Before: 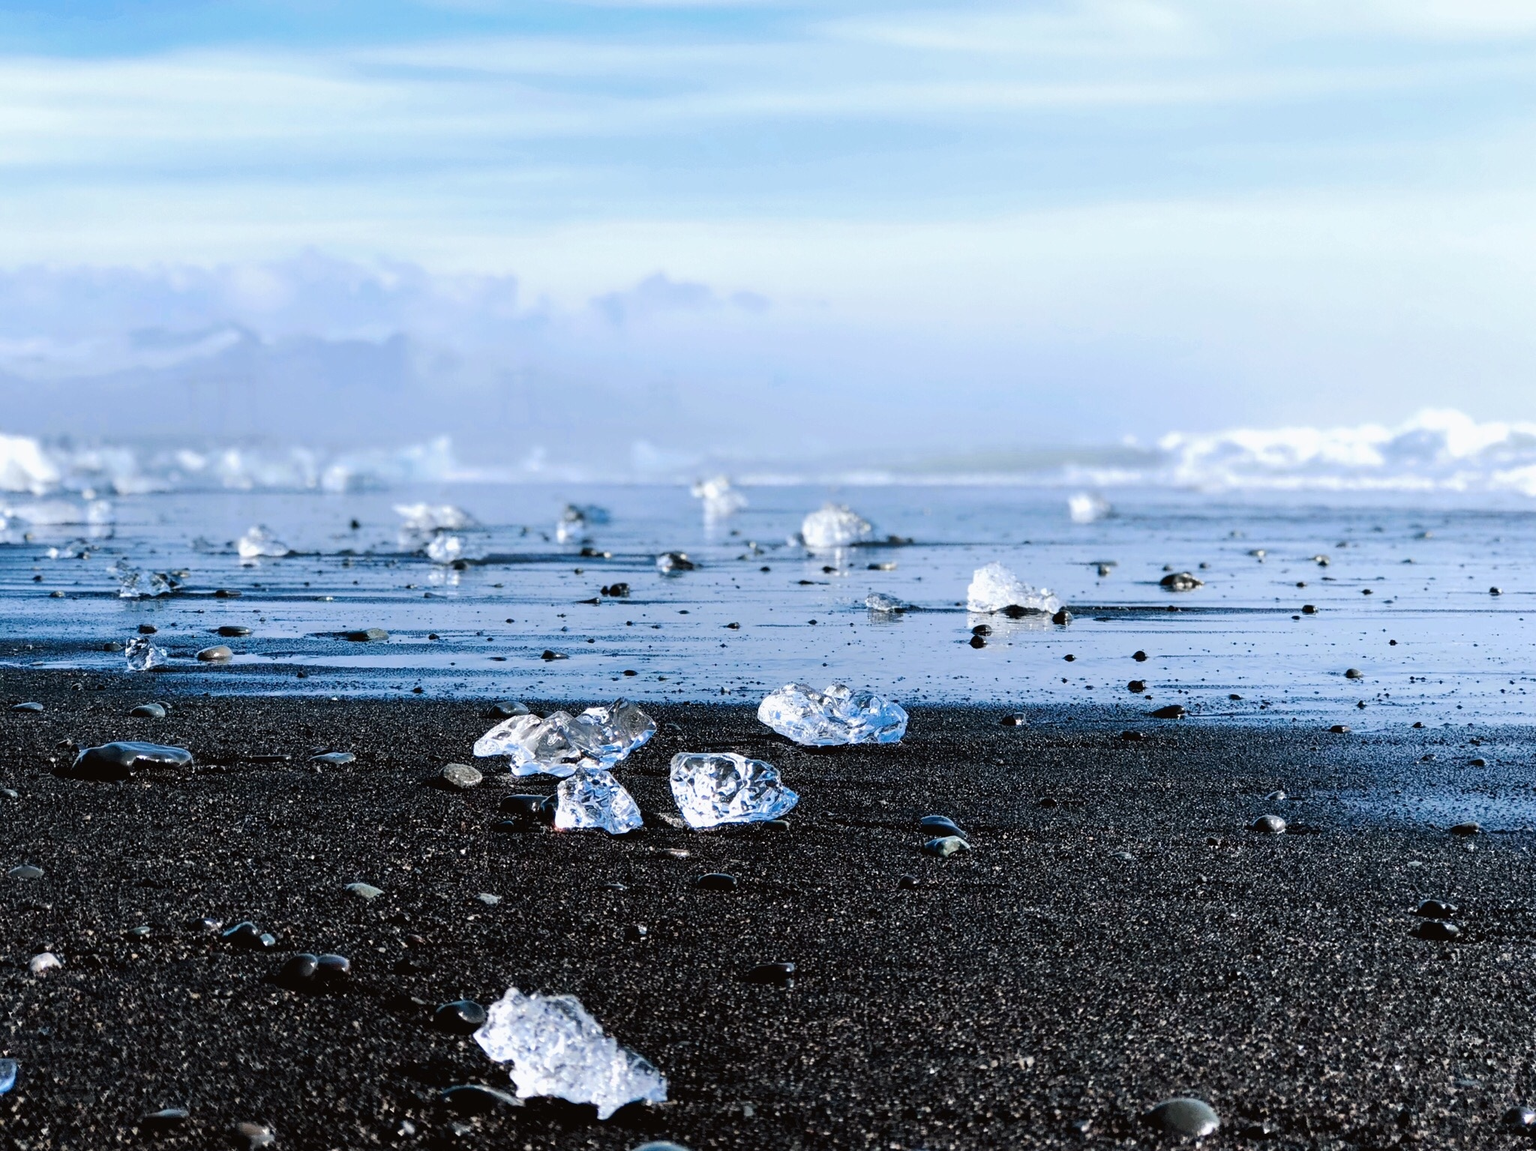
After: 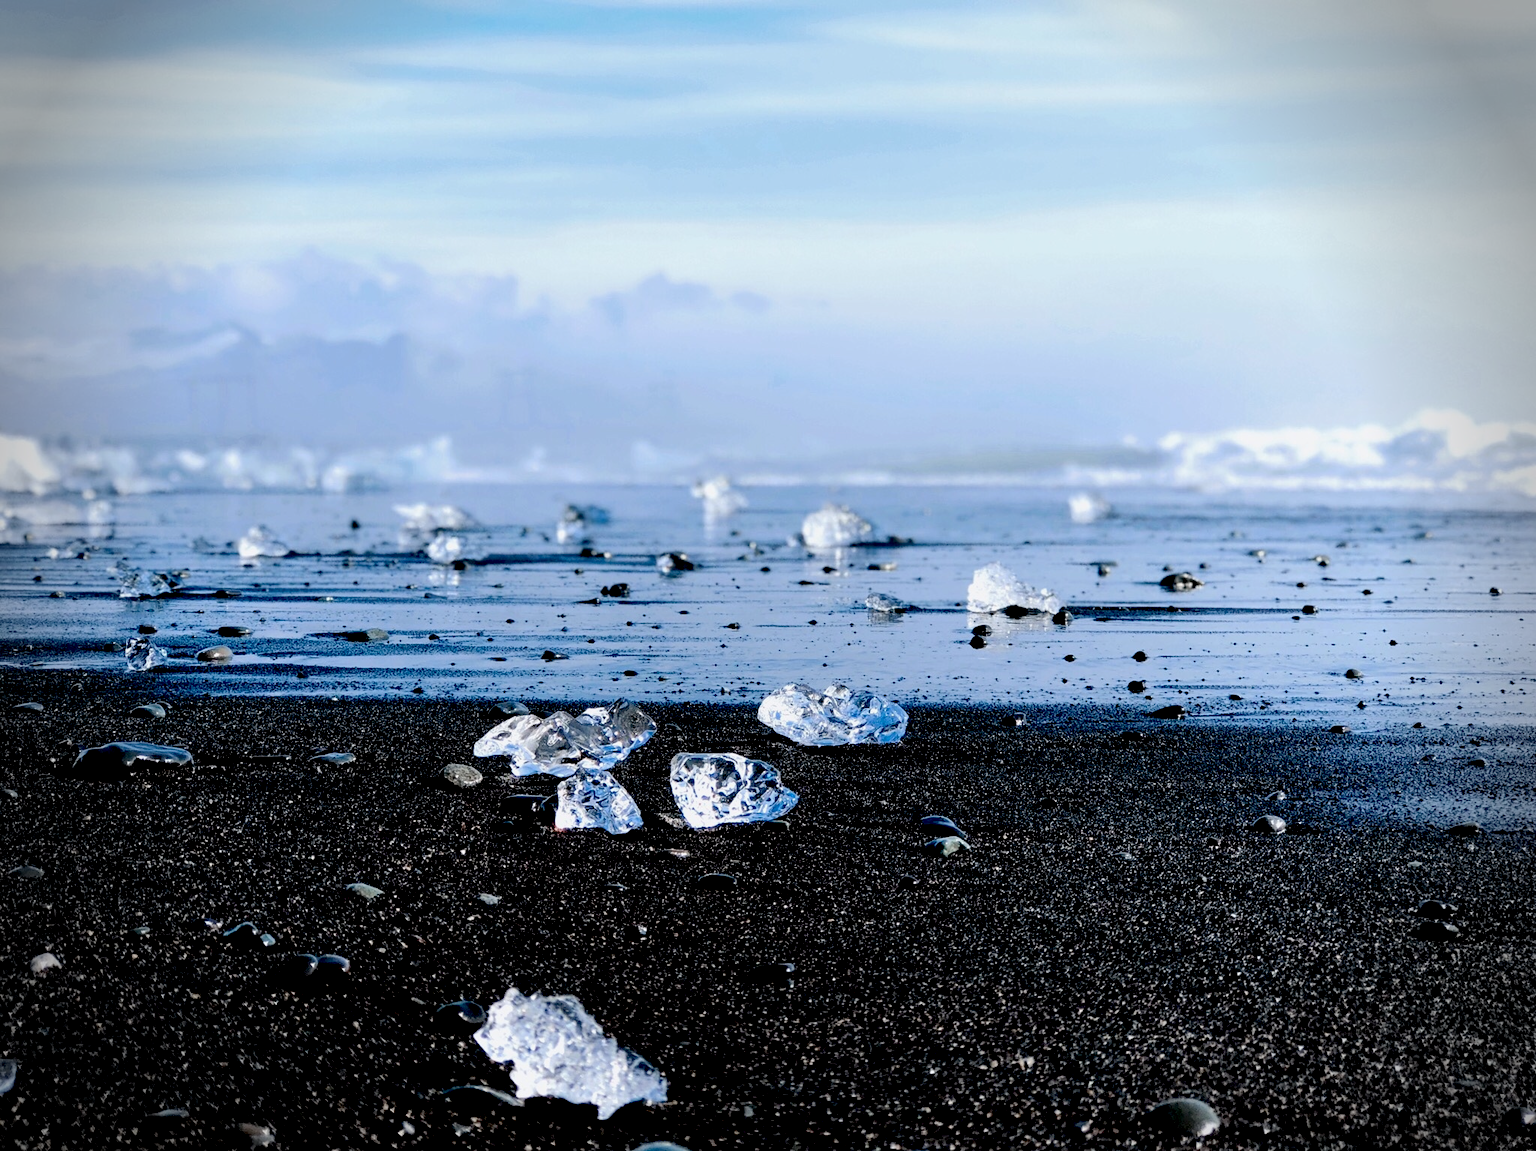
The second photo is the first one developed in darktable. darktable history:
vignetting: fall-off radius 32.33%, brightness -0.575
exposure: black level correction 0.029, exposure -0.08 EV, compensate exposure bias true, compensate highlight preservation false
